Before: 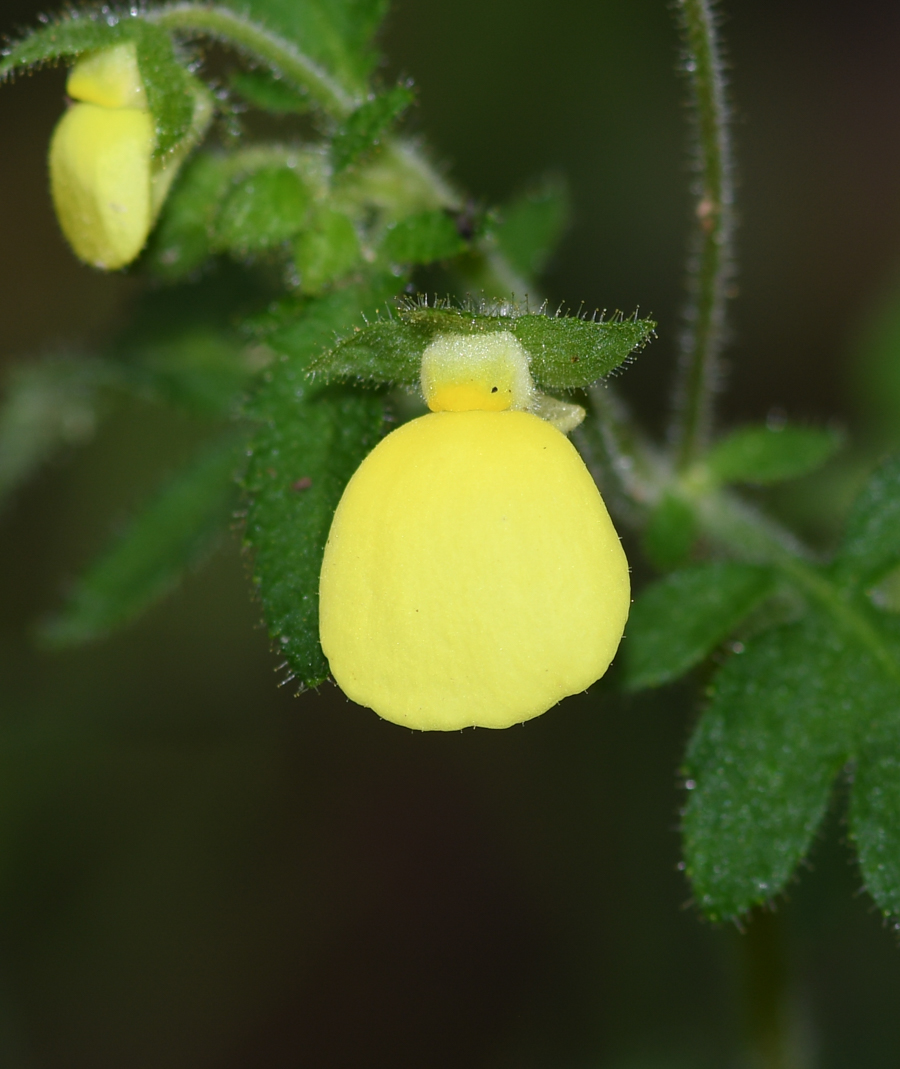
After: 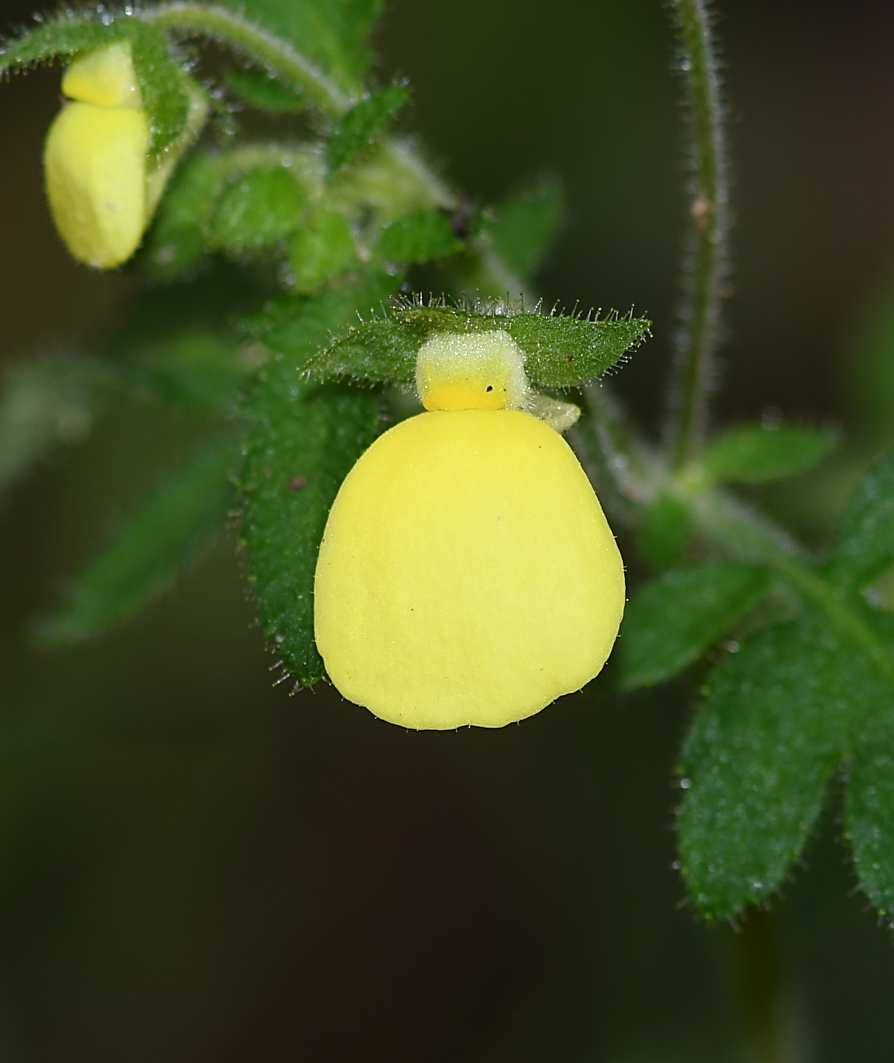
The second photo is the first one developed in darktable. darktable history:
sharpen: on, module defaults
crop and rotate: left 0.614%, top 0.179%, bottom 0.309%
